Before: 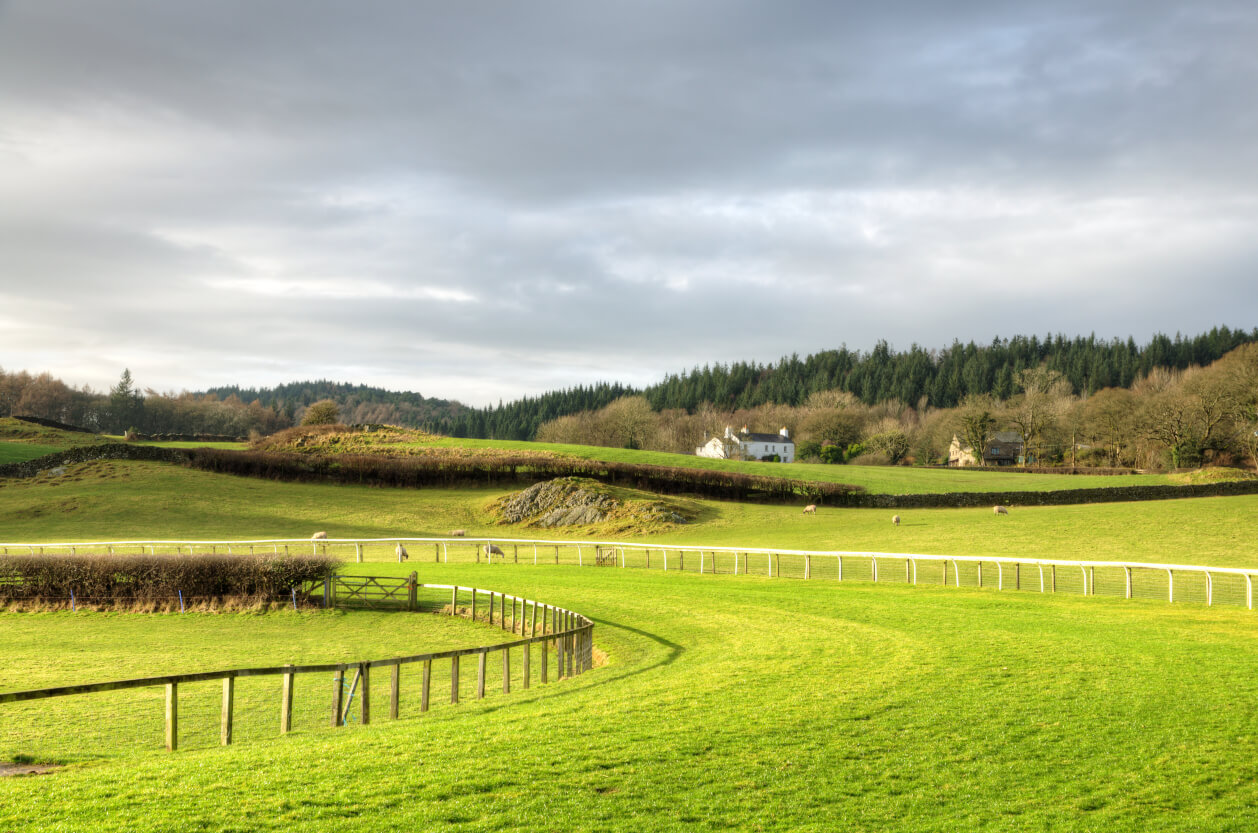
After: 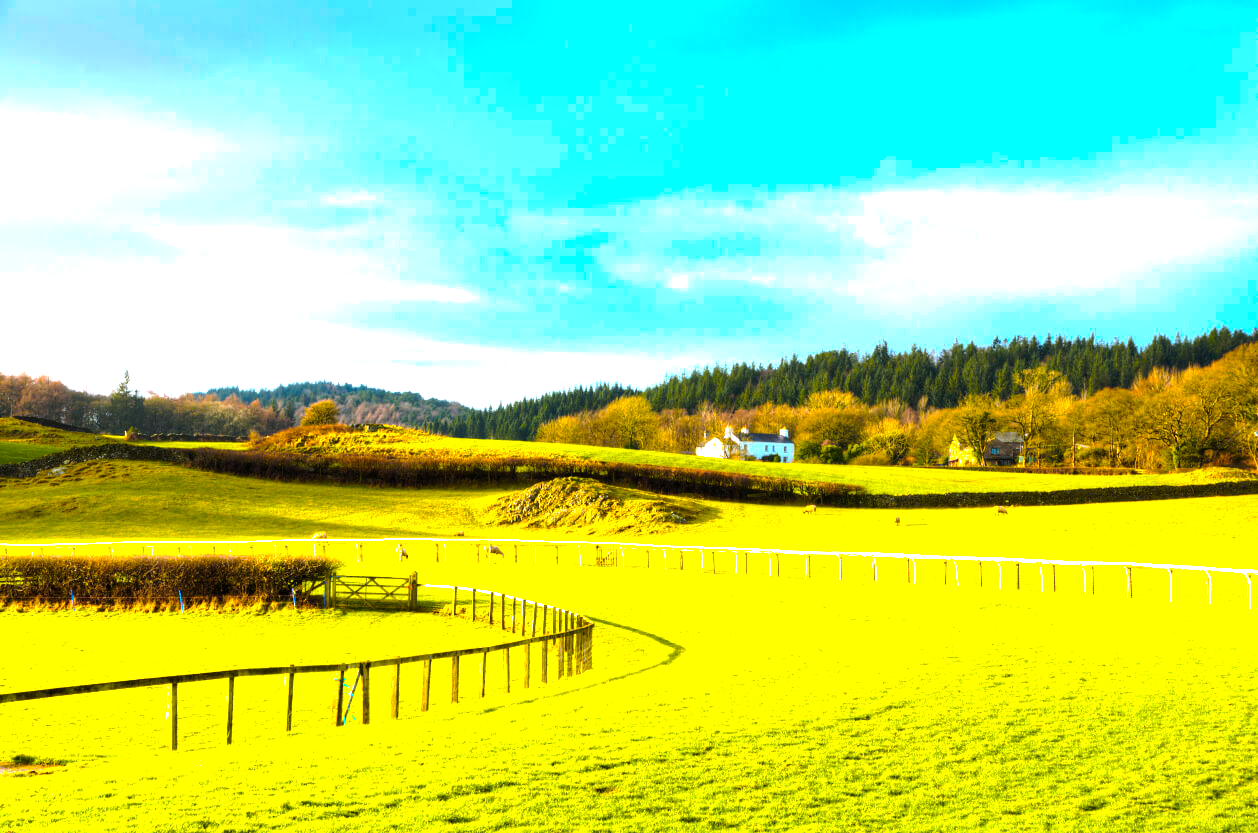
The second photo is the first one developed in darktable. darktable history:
color balance rgb: linear chroma grading › highlights 100%, linear chroma grading › global chroma 23.41%, perceptual saturation grading › global saturation 35.38%, hue shift -10.68°, perceptual brilliance grading › highlights 47.25%, perceptual brilliance grading › mid-tones 22.2%, perceptual brilliance grading › shadows -5.93%
white balance: red 0.967, blue 1.119, emerald 0.756
